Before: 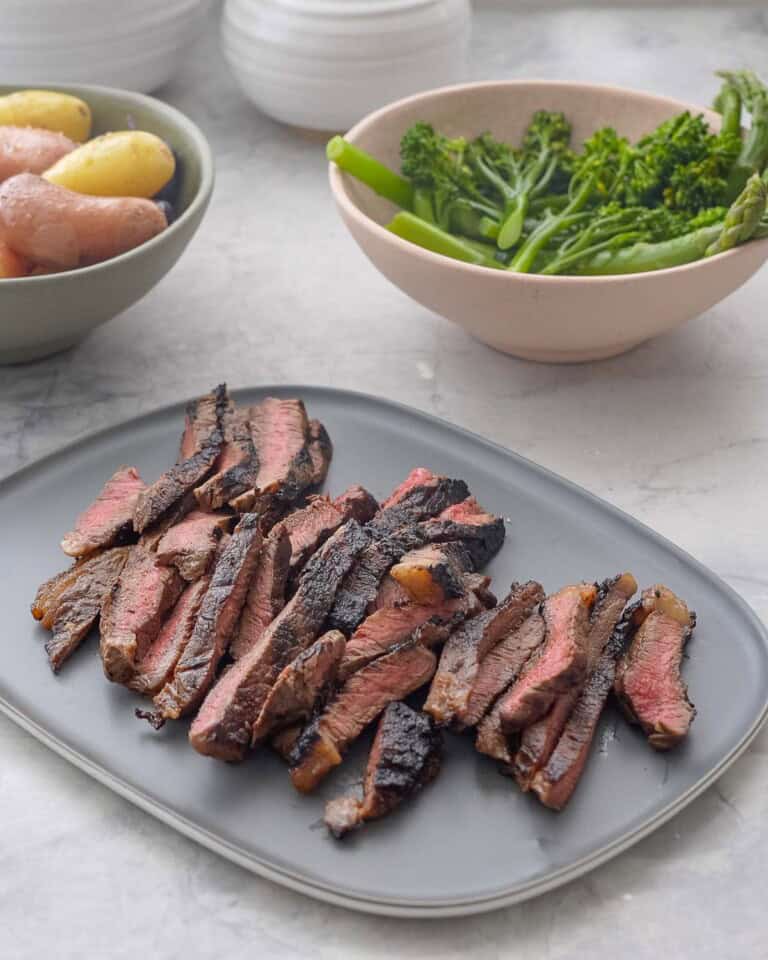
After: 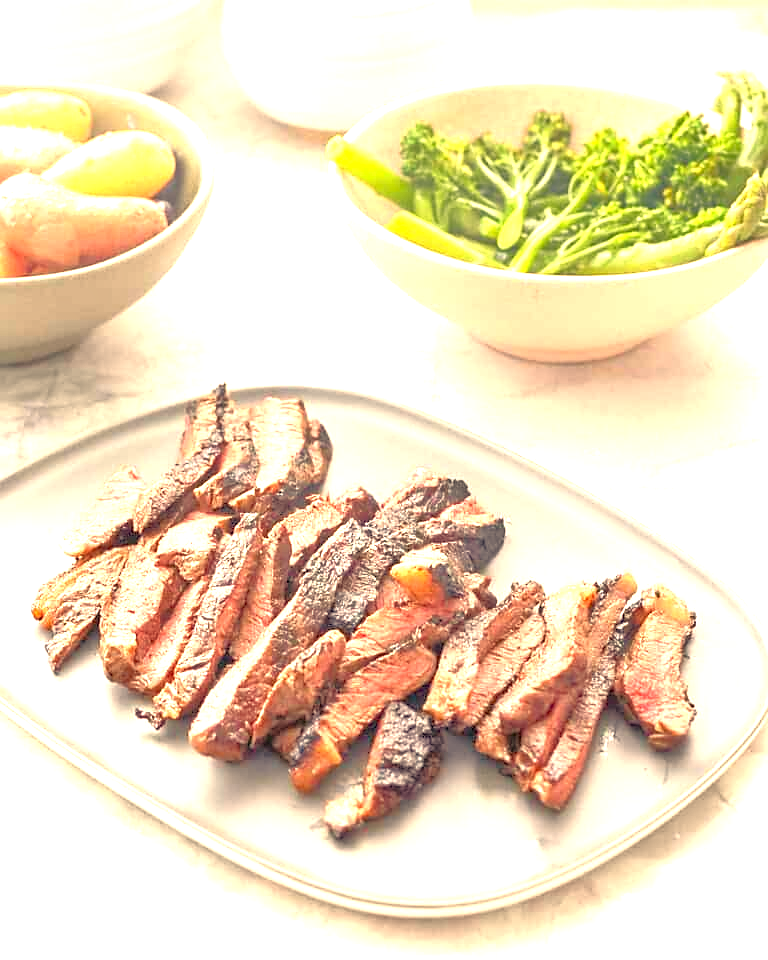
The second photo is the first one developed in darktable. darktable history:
sharpen: radius 1.559, amount 0.373, threshold 1.271
tone equalizer: -7 EV 0.15 EV, -6 EV 0.6 EV, -5 EV 1.15 EV, -4 EV 1.33 EV, -3 EV 1.15 EV, -2 EV 0.6 EV, -1 EV 0.15 EV, mask exposure compensation -0.5 EV
exposure: exposure 2 EV, compensate exposure bias true, compensate highlight preservation false
white balance: red 1.138, green 0.996, blue 0.812
